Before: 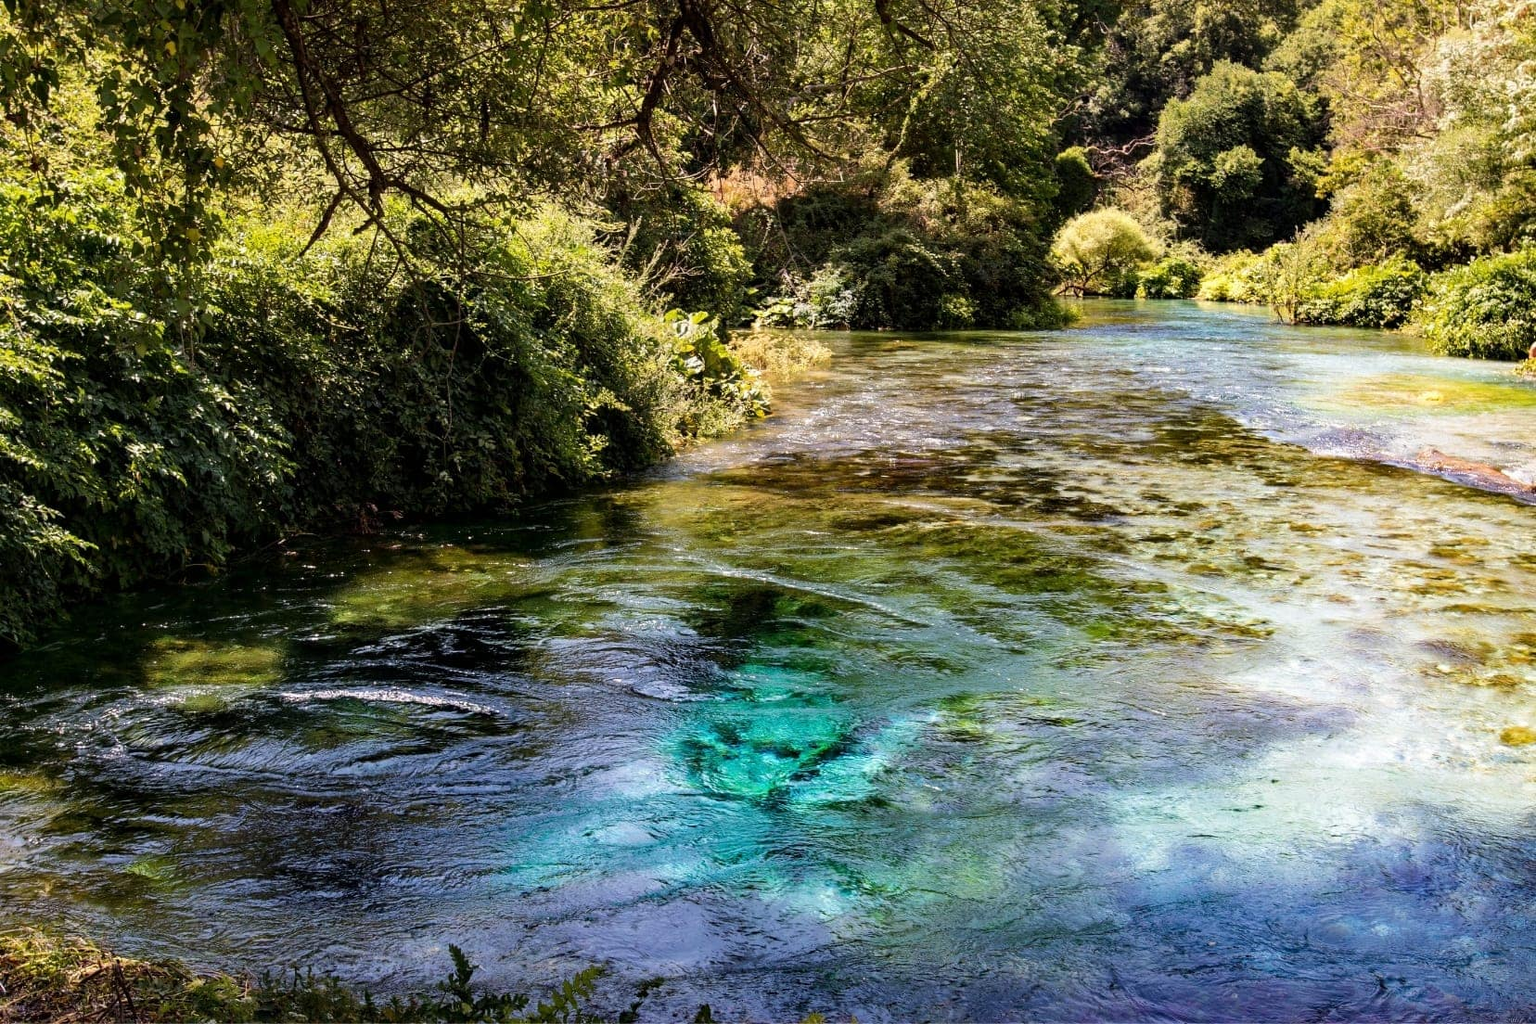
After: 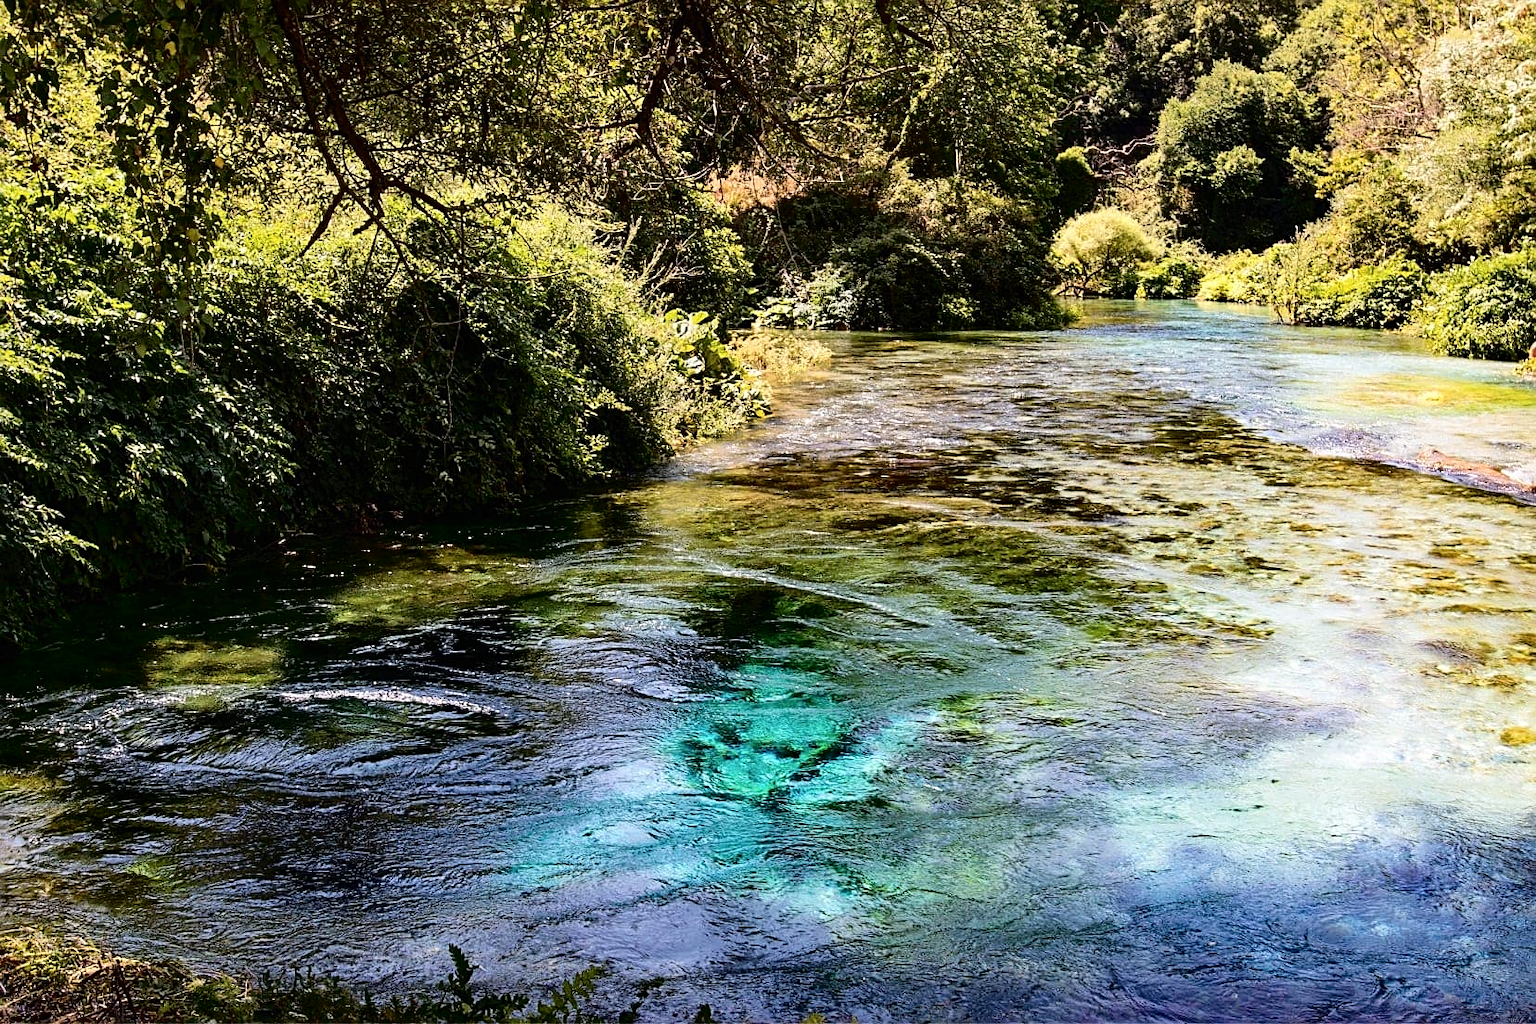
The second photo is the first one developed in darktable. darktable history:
tone curve: curves: ch0 [(0, 0) (0.003, 0.007) (0.011, 0.01) (0.025, 0.018) (0.044, 0.028) (0.069, 0.034) (0.1, 0.04) (0.136, 0.051) (0.177, 0.104) (0.224, 0.161) (0.277, 0.234) (0.335, 0.316) (0.399, 0.41) (0.468, 0.487) (0.543, 0.577) (0.623, 0.679) (0.709, 0.769) (0.801, 0.854) (0.898, 0.922) (1, 1)], color space Lab, independent channels, preserve colors none
sharpen: on, module defaults
